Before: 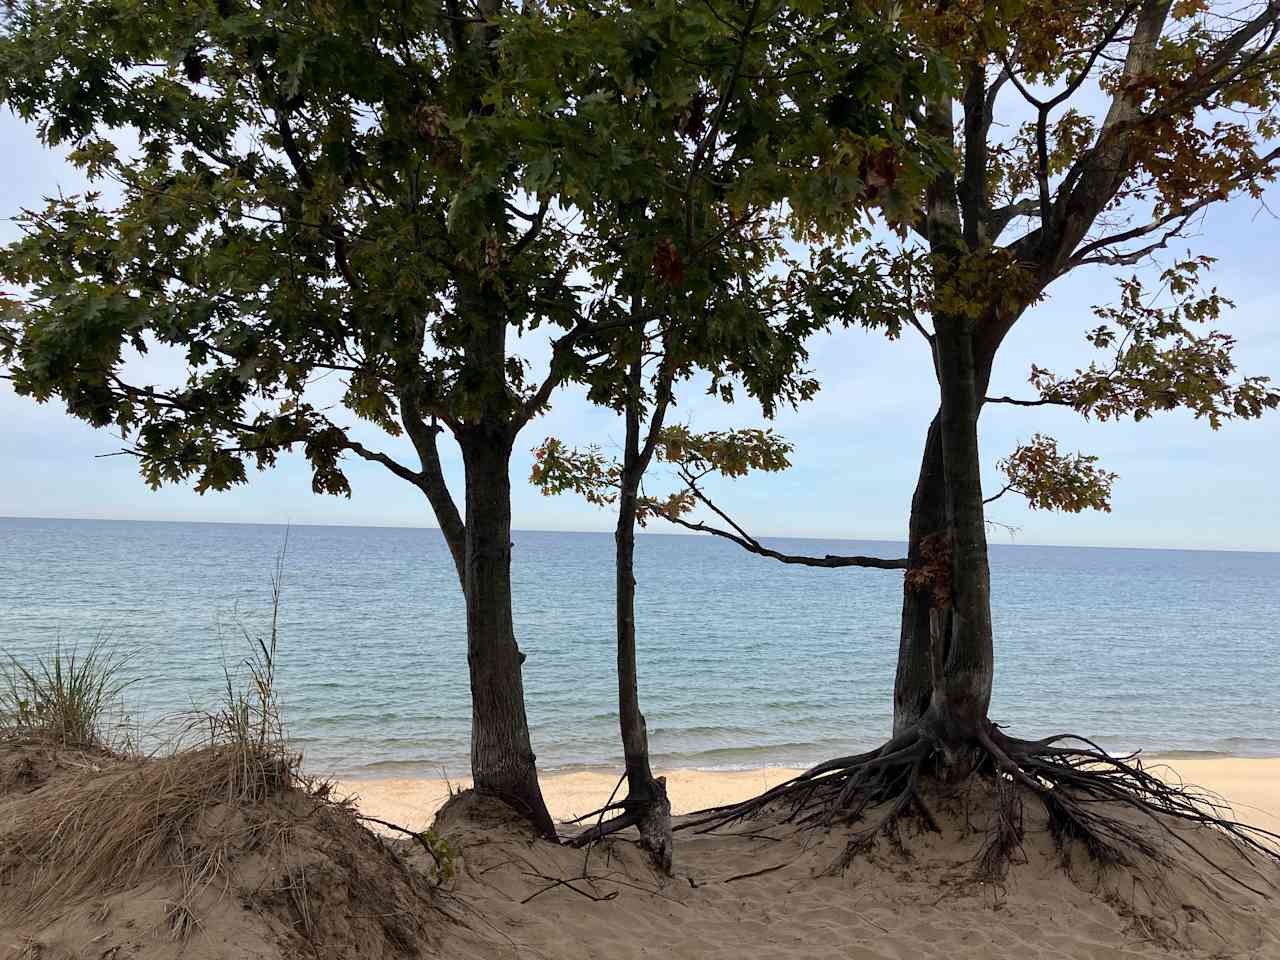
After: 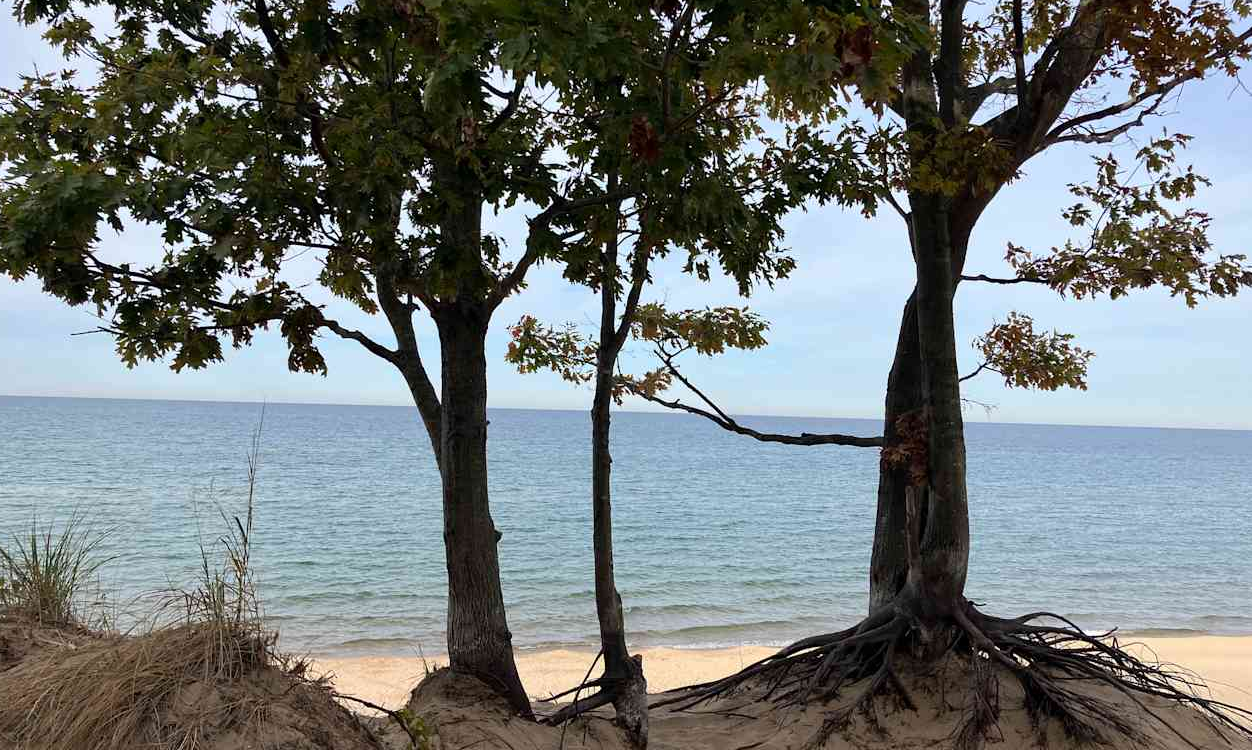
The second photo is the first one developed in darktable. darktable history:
crop and rotate: left 1.889%, top 12.746%, right 0.266%, bottom 9.123%
